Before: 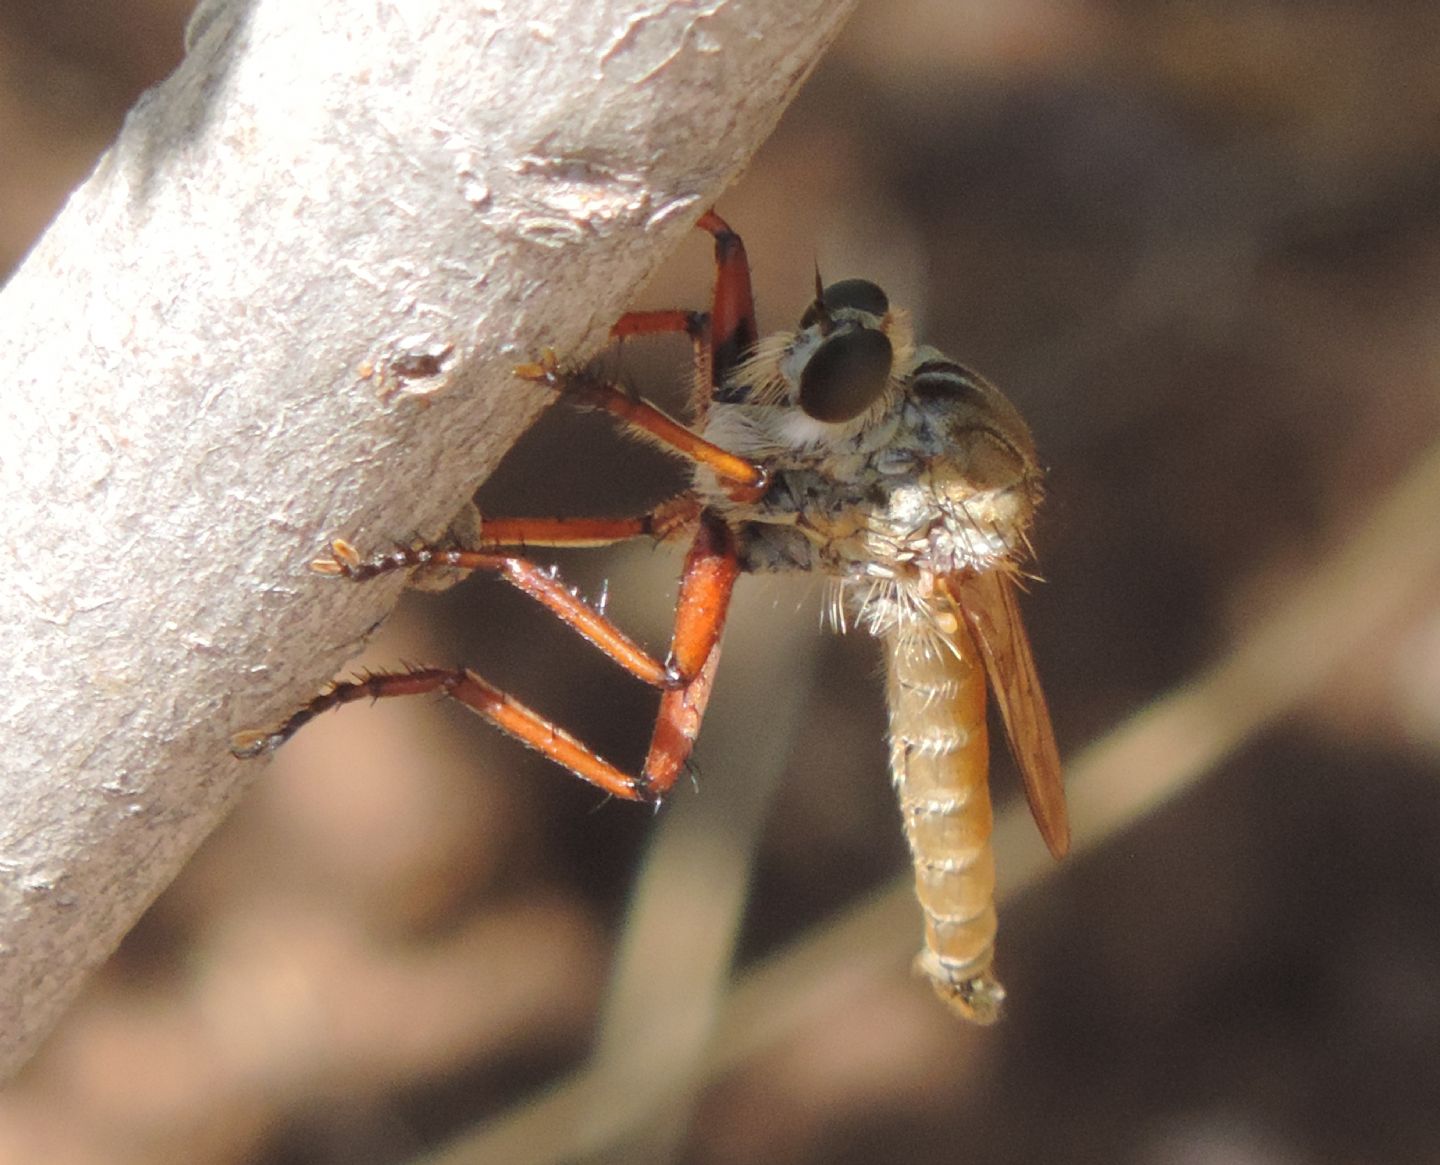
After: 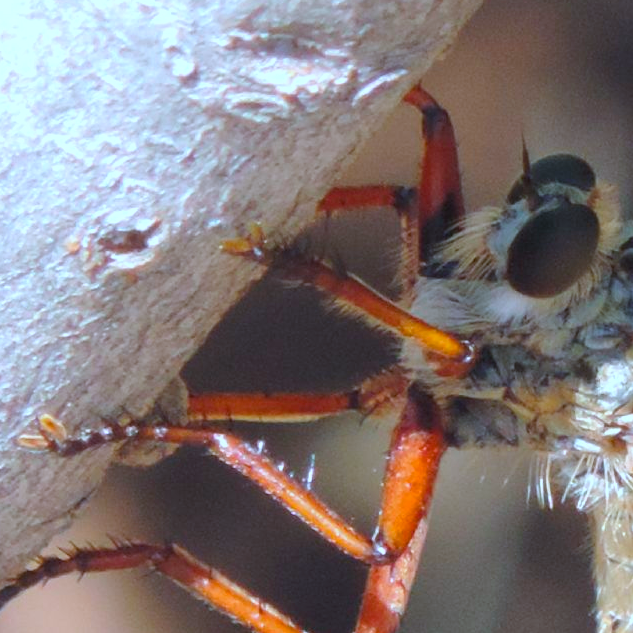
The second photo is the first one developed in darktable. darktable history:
color balance rgb: perceptual saturation grading › global saturation 29.028%, perceptual saturation grading › mid-tones 12.307%, perceptual saturation grading › shadows 10.471%
color calibration: illuminant custom, x 0.388, y 0.387, temperature 3835.82 K
crop: left 20.406%, top 10.799%, right 35.626%, bottom 34.844%
